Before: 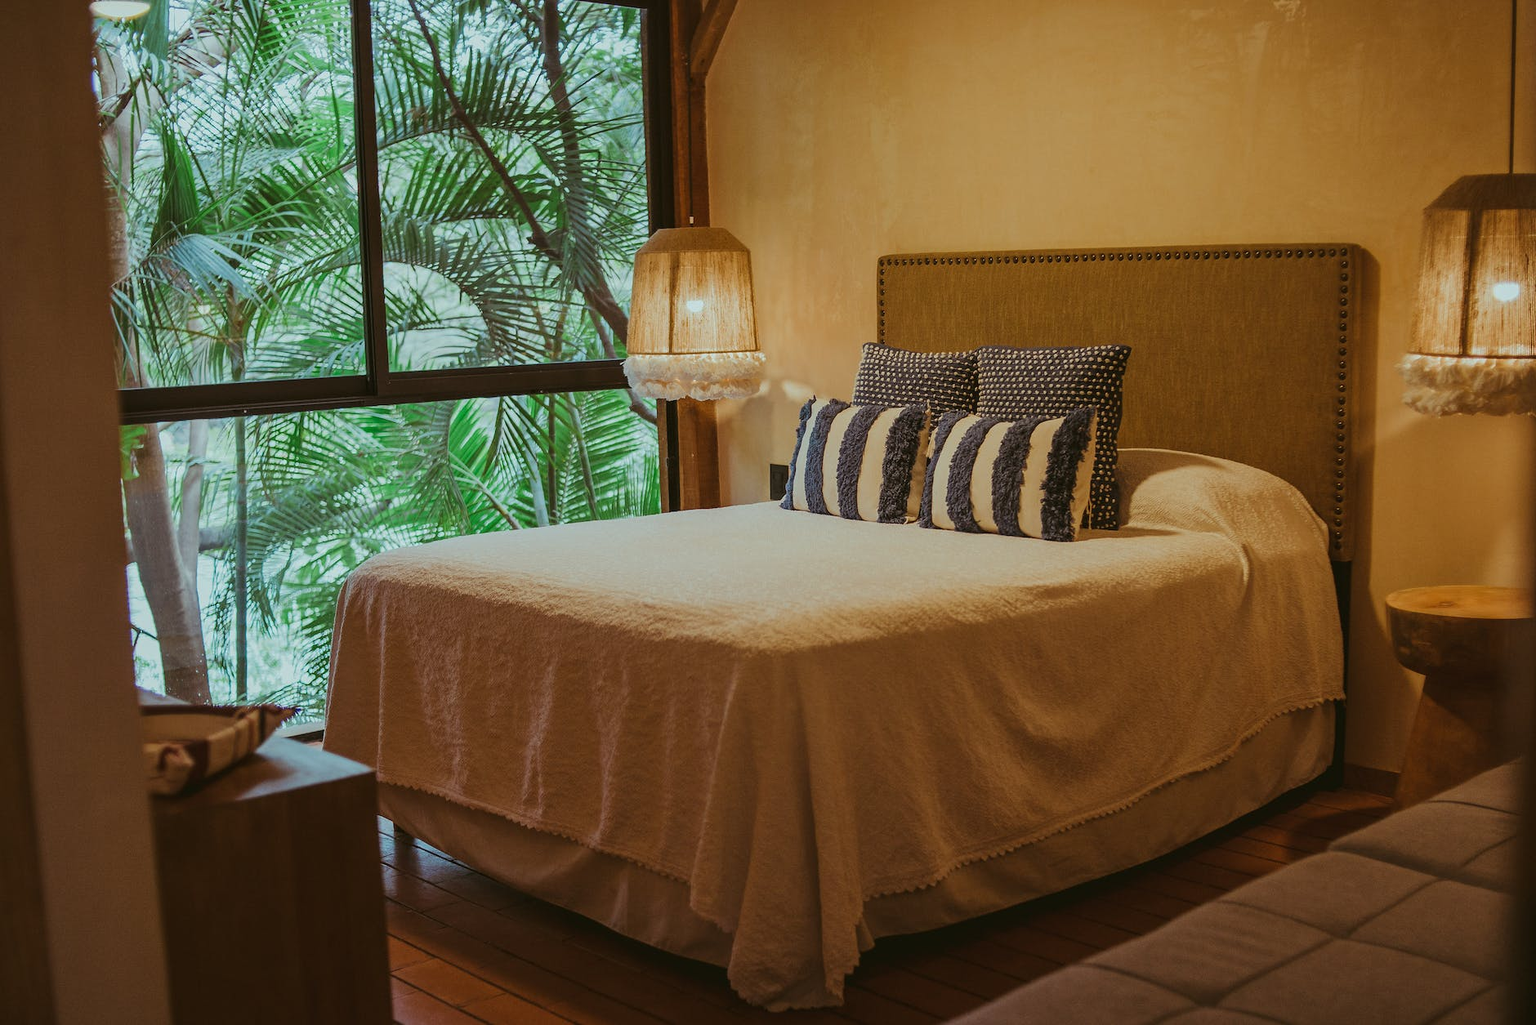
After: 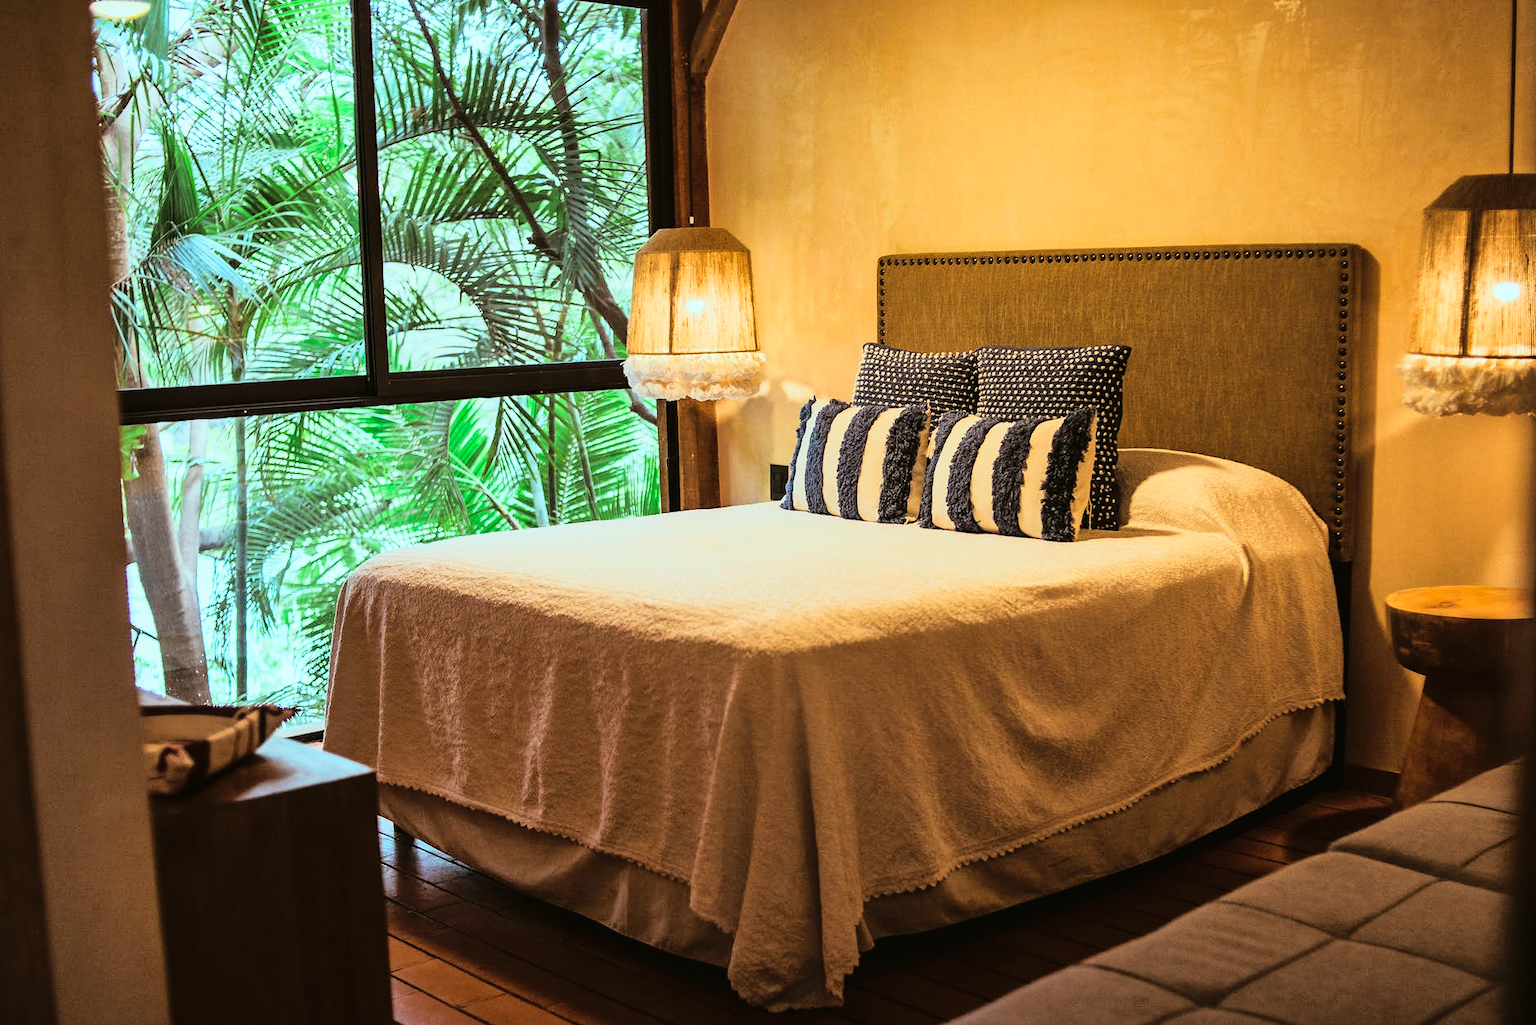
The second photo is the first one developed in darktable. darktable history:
shadows and highlights: on, module defaults
levels: levels [0, 0.498, 1]
rgb curve: curves: ch0 [(0, 0) (0.21, 0.15) (0.24, 0.21) (0.5, 0.75) (0.75, 0.96) (0.89, 0.99) (1, 1)]; ch1 [(0, 0.02) (0.21, 0.13) (0.25, 0.2) (0.5, 0.67) (0.75, 0.9) (0.89, 0.97) (1, 1)]; ch2 [(0, 0.02) (0.21, 0.13) (0.25, 0.2) (0.5, 0.67) (0.75, 0.9) (0.89, 0.97) (1, 1)], compensate middle gray true
